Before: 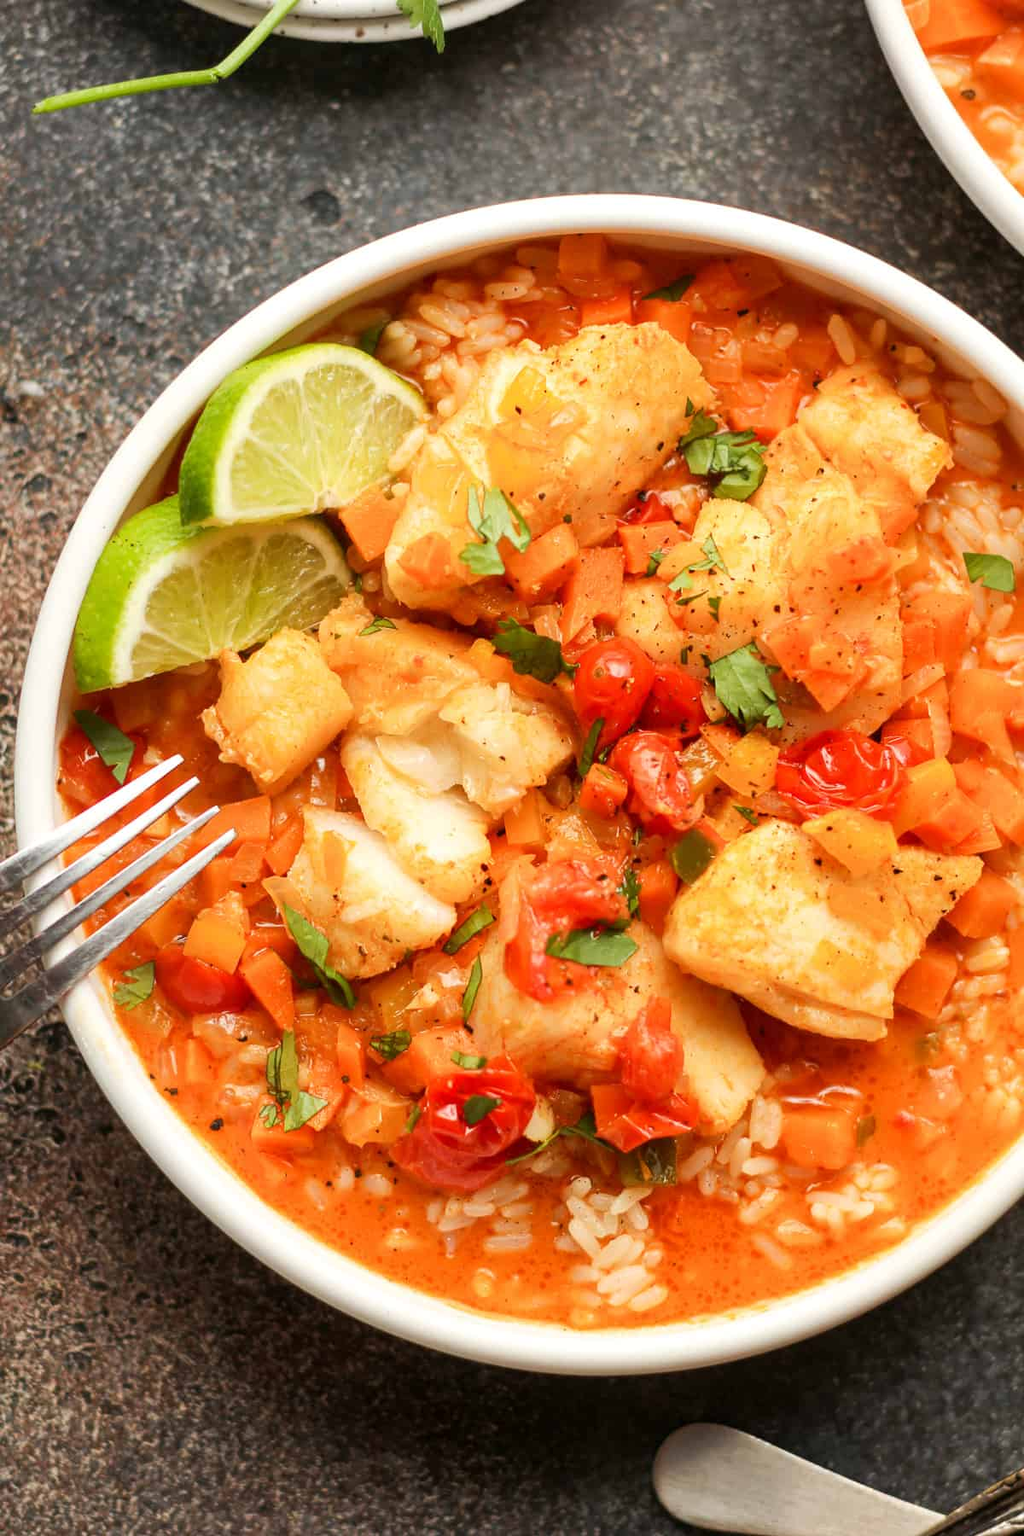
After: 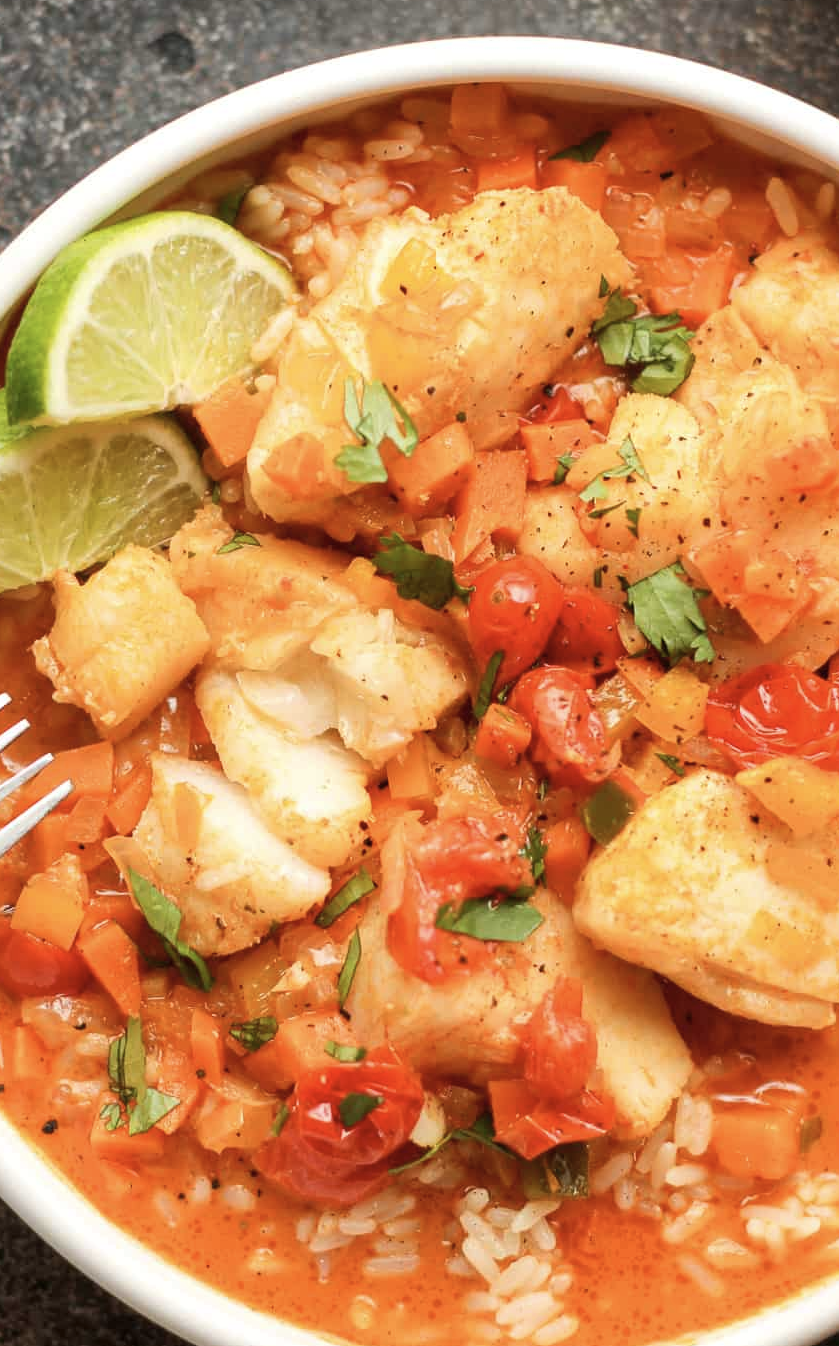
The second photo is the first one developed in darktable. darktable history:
crop and rotate: left 17.046%, top 10.659%, right 12.989%, bottom 14.553%
contrast brightness saturation: saturation -0.17
